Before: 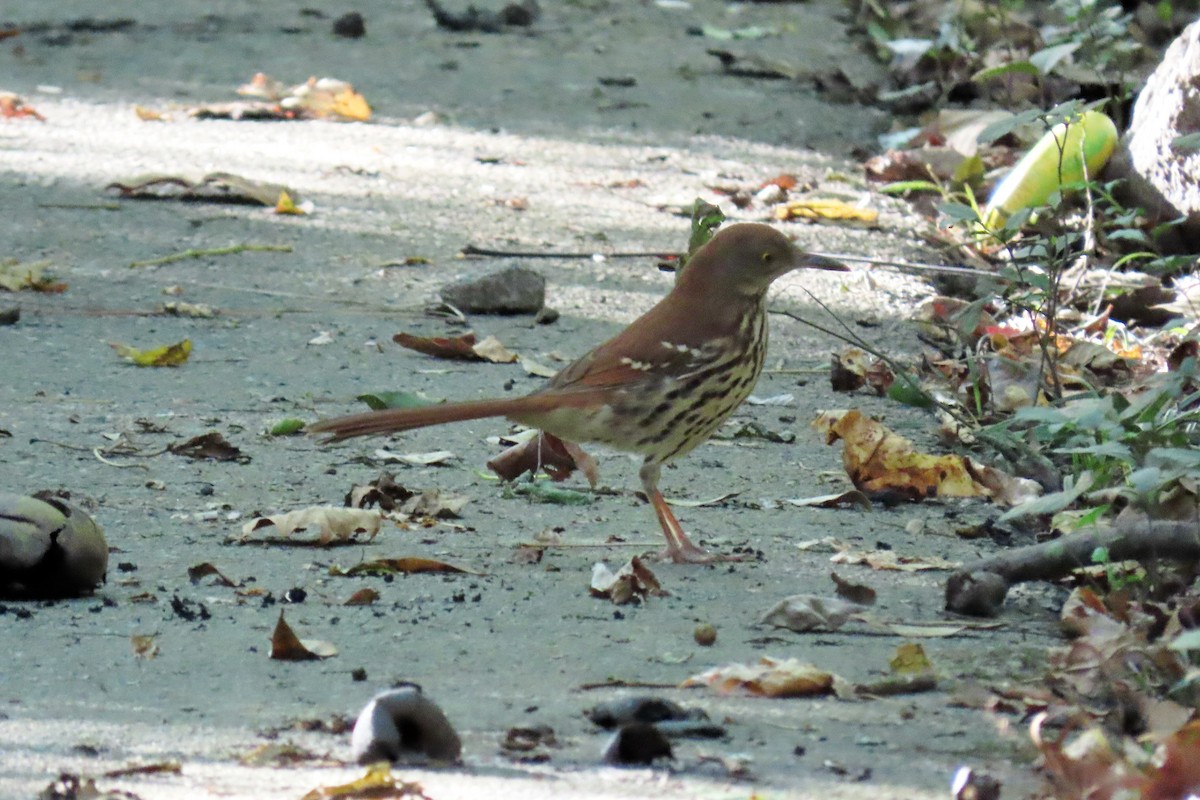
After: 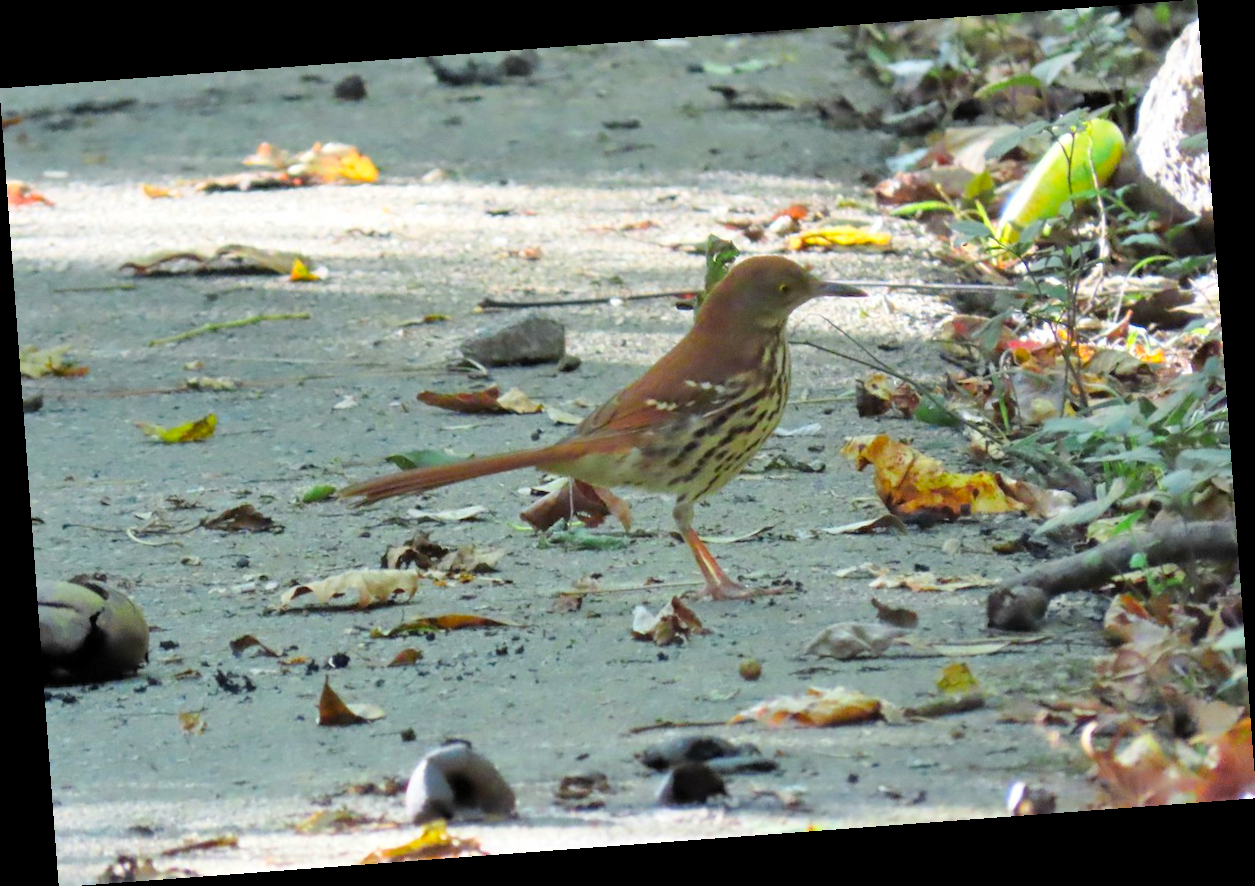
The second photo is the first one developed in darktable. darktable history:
rotate and perspective: rotation -4.25°, automatic cropping off
color zones: curves: ch0 [(0.224, 0.526) (0.75, 0.5)]; ch1 [(0.055, 0.526) (0.224, 0.761) (0.377, 0.526) (0.75, 0.5)]
shadows and highlights: shadows 25, highlights -48, soften with gaussian
exposure: compensate highlight preservation false
contrast brightness saturation: brightness 0.09, saturation 0.19
